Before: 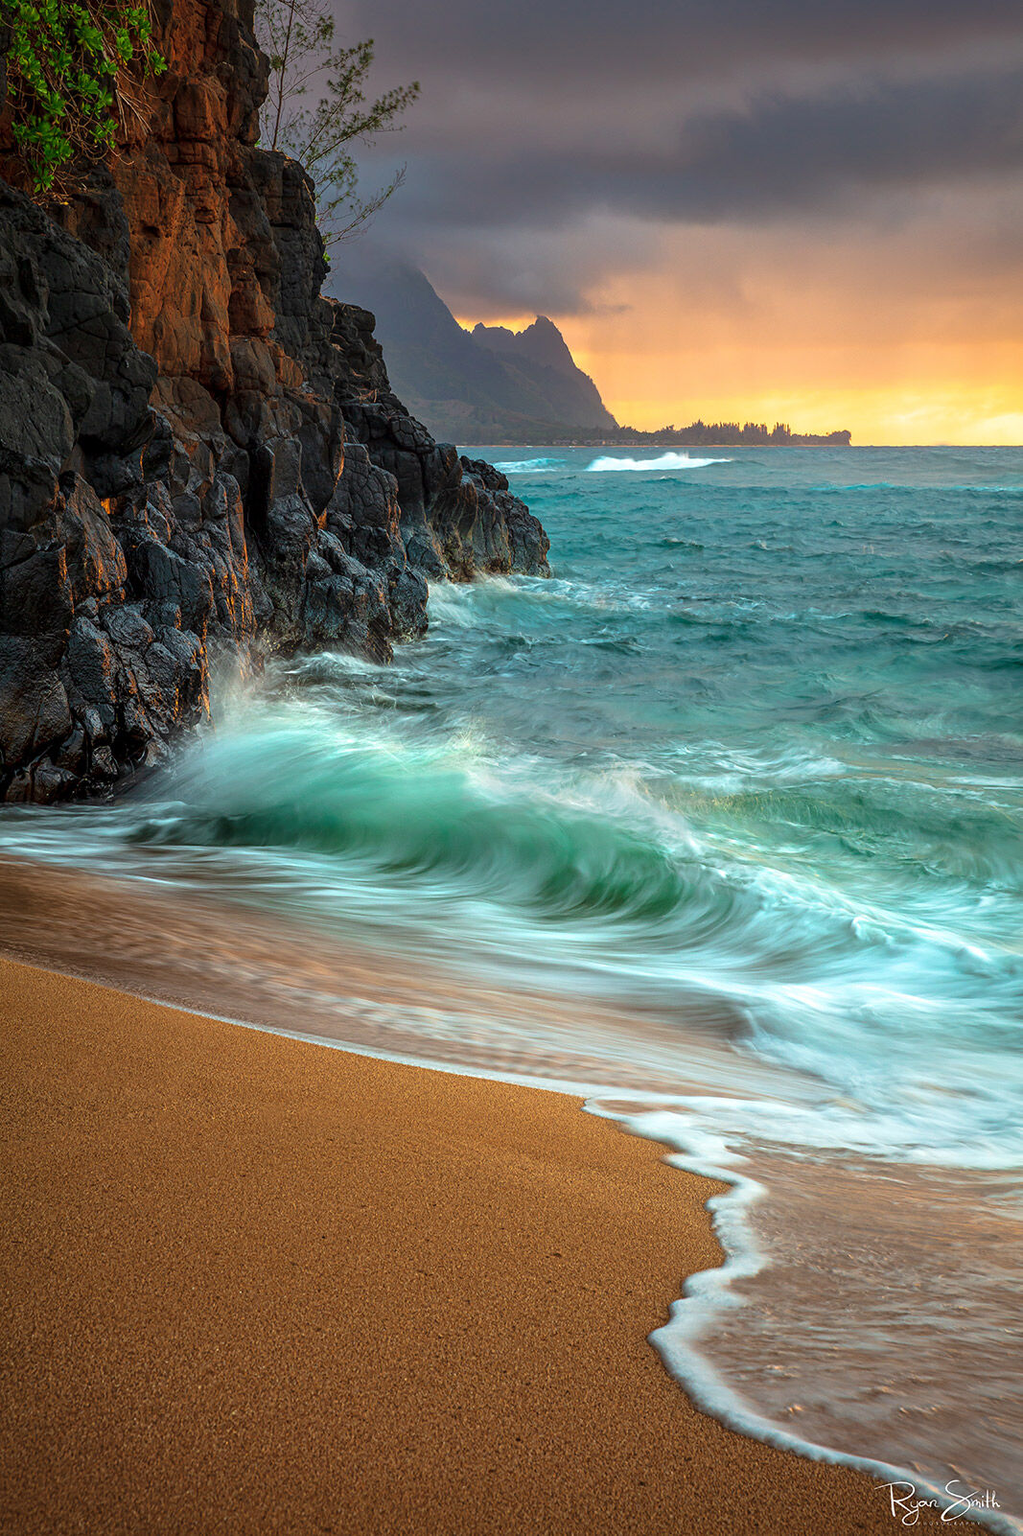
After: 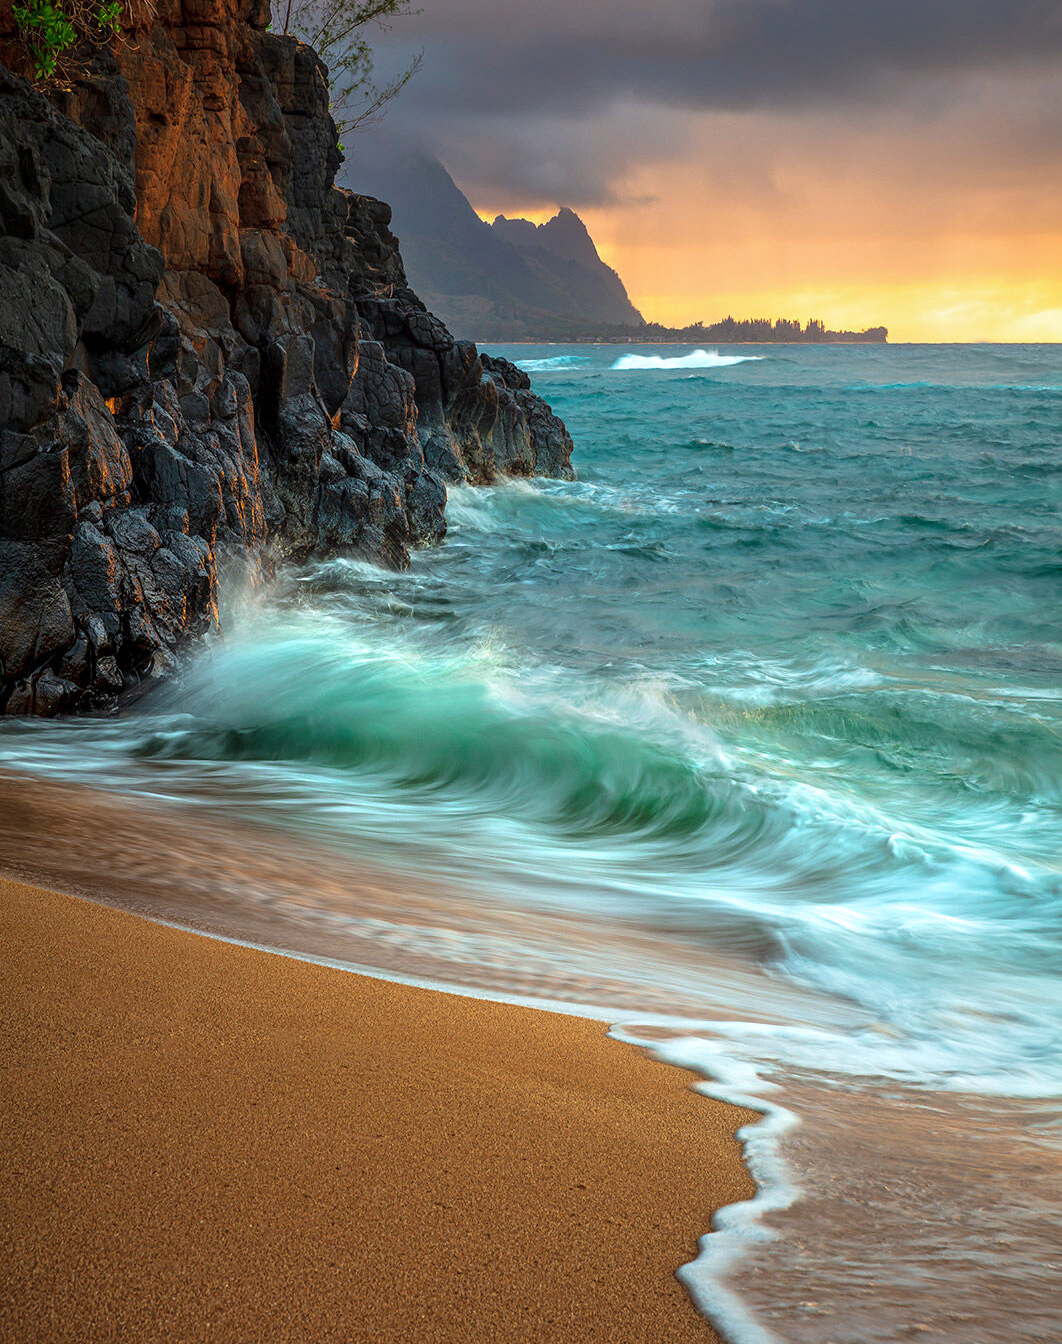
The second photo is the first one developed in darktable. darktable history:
white balance: red 0.988, blue 1.017
tone equalizer: on, module defaults
crop: top 7.625%, bottom 8.027%
